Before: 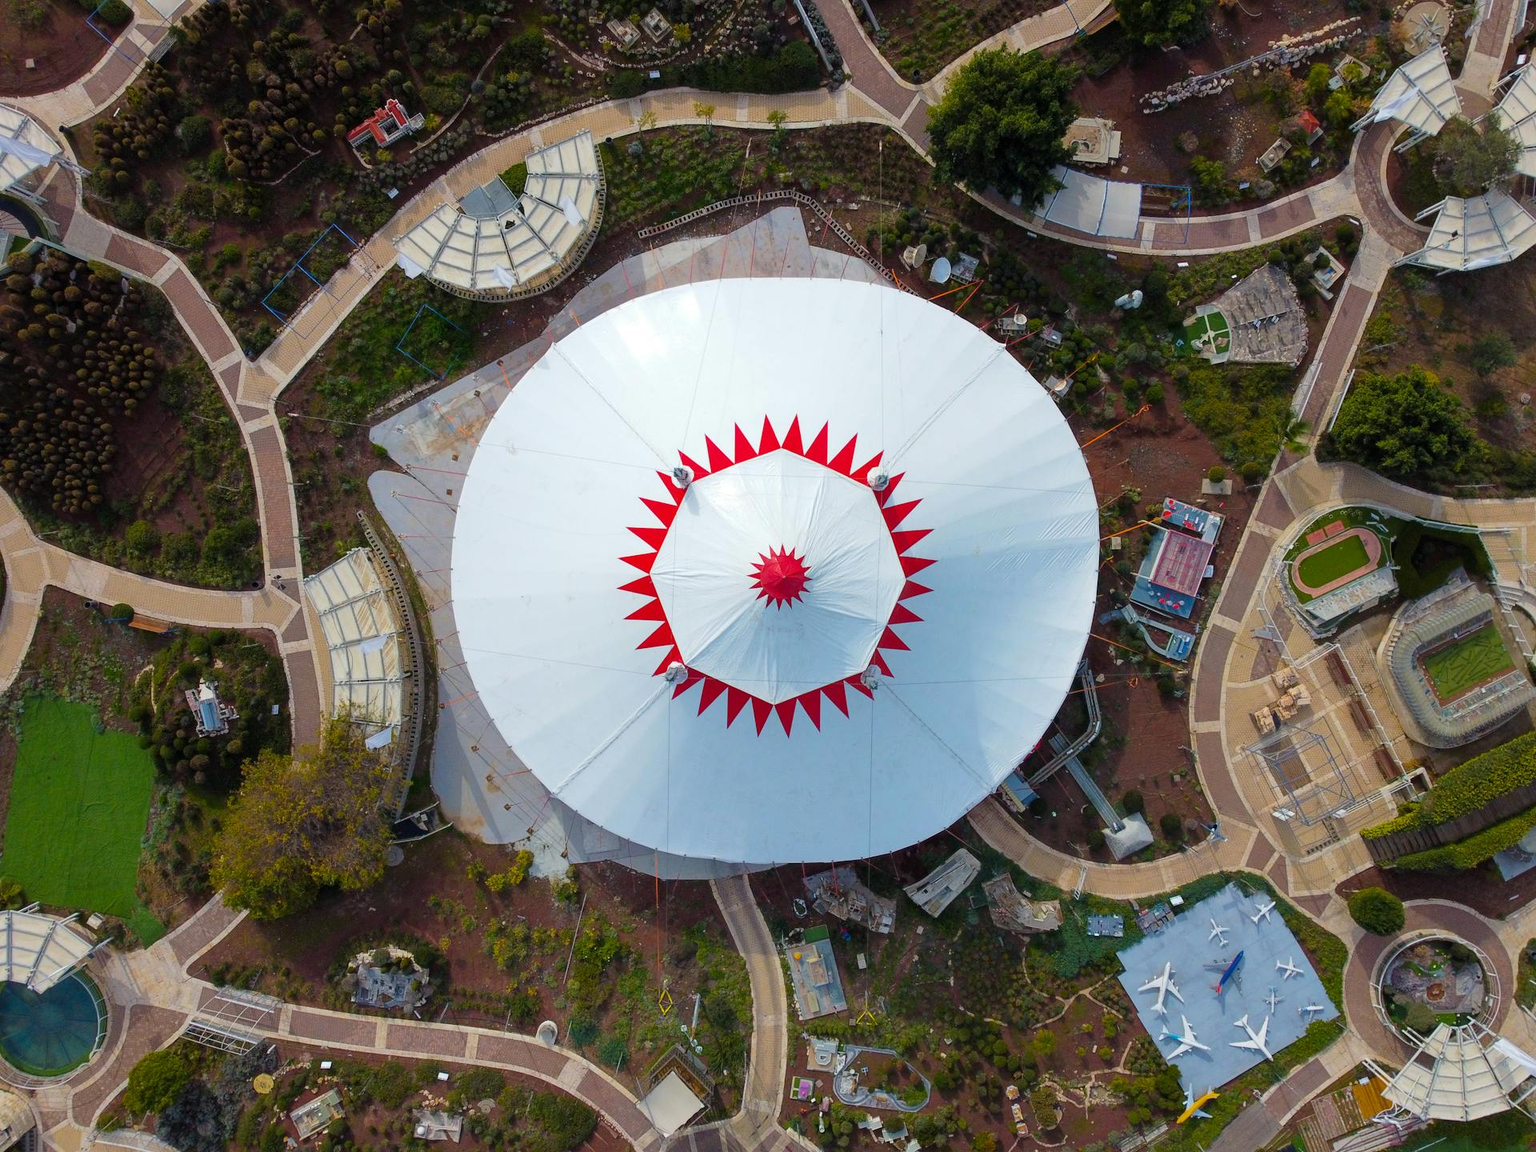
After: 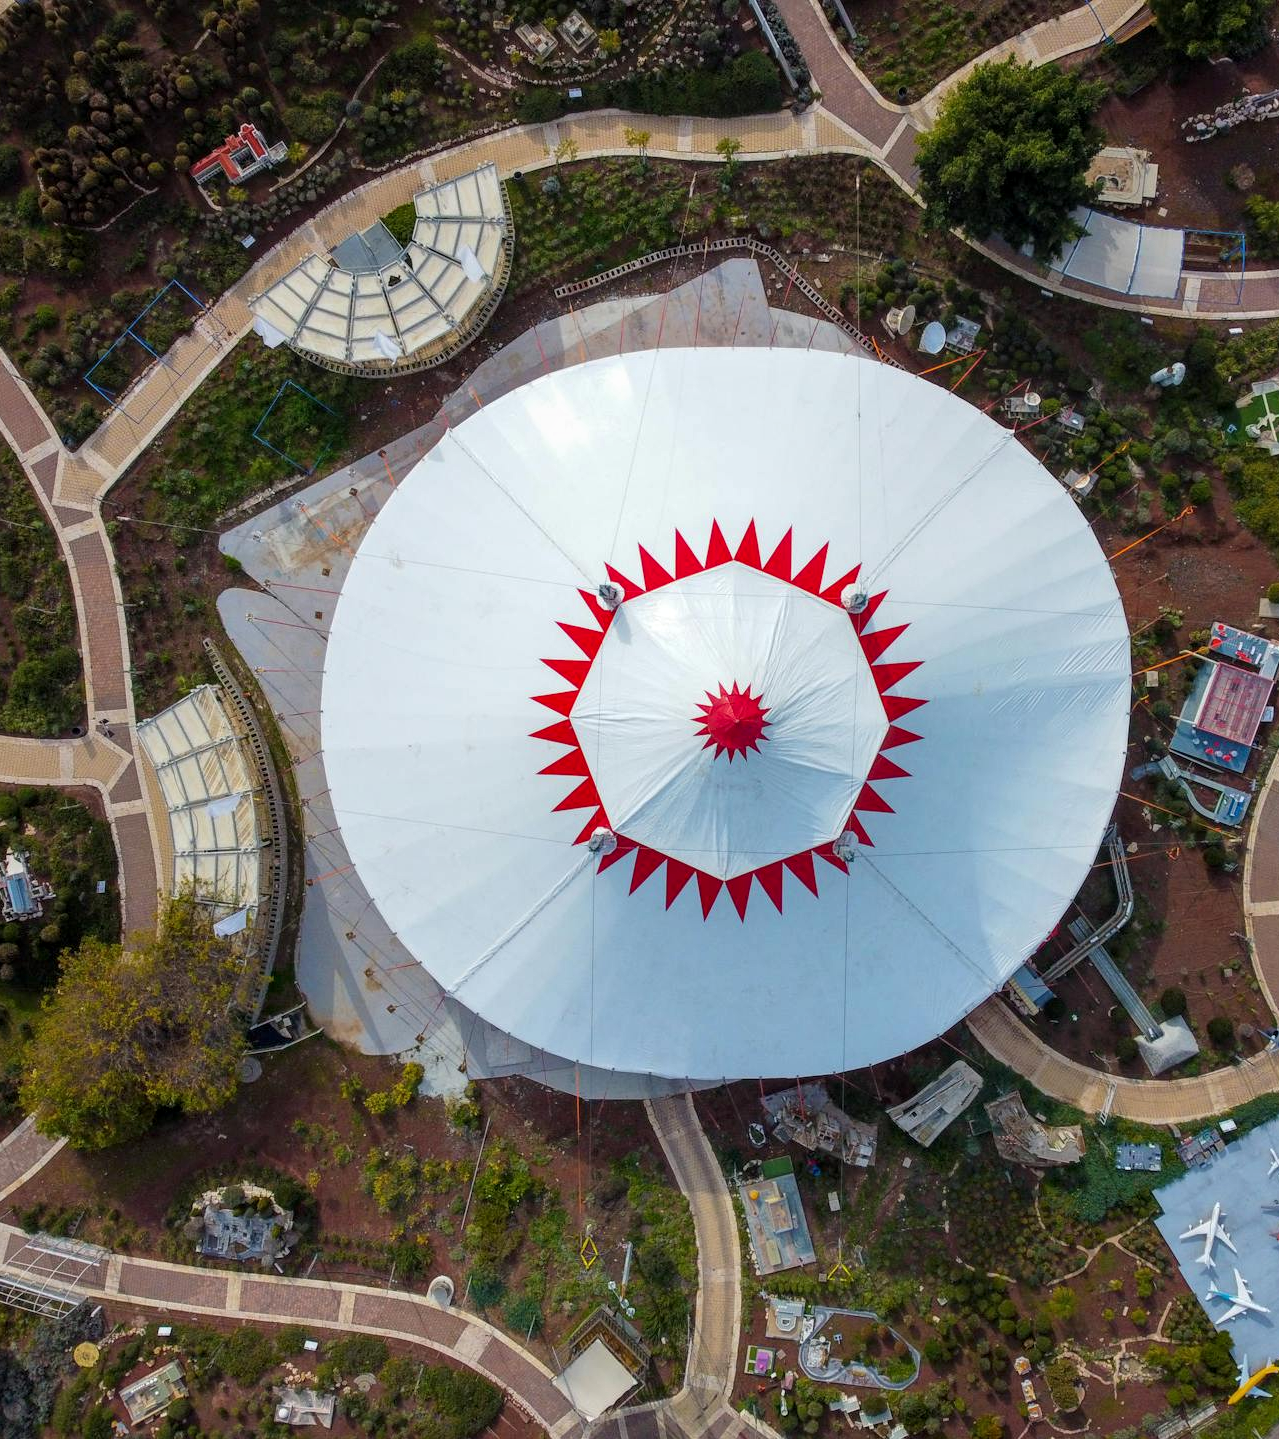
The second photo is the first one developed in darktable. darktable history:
crop and rotate: left 12.673%, right 20.66%
local contrast: on, module defaults
